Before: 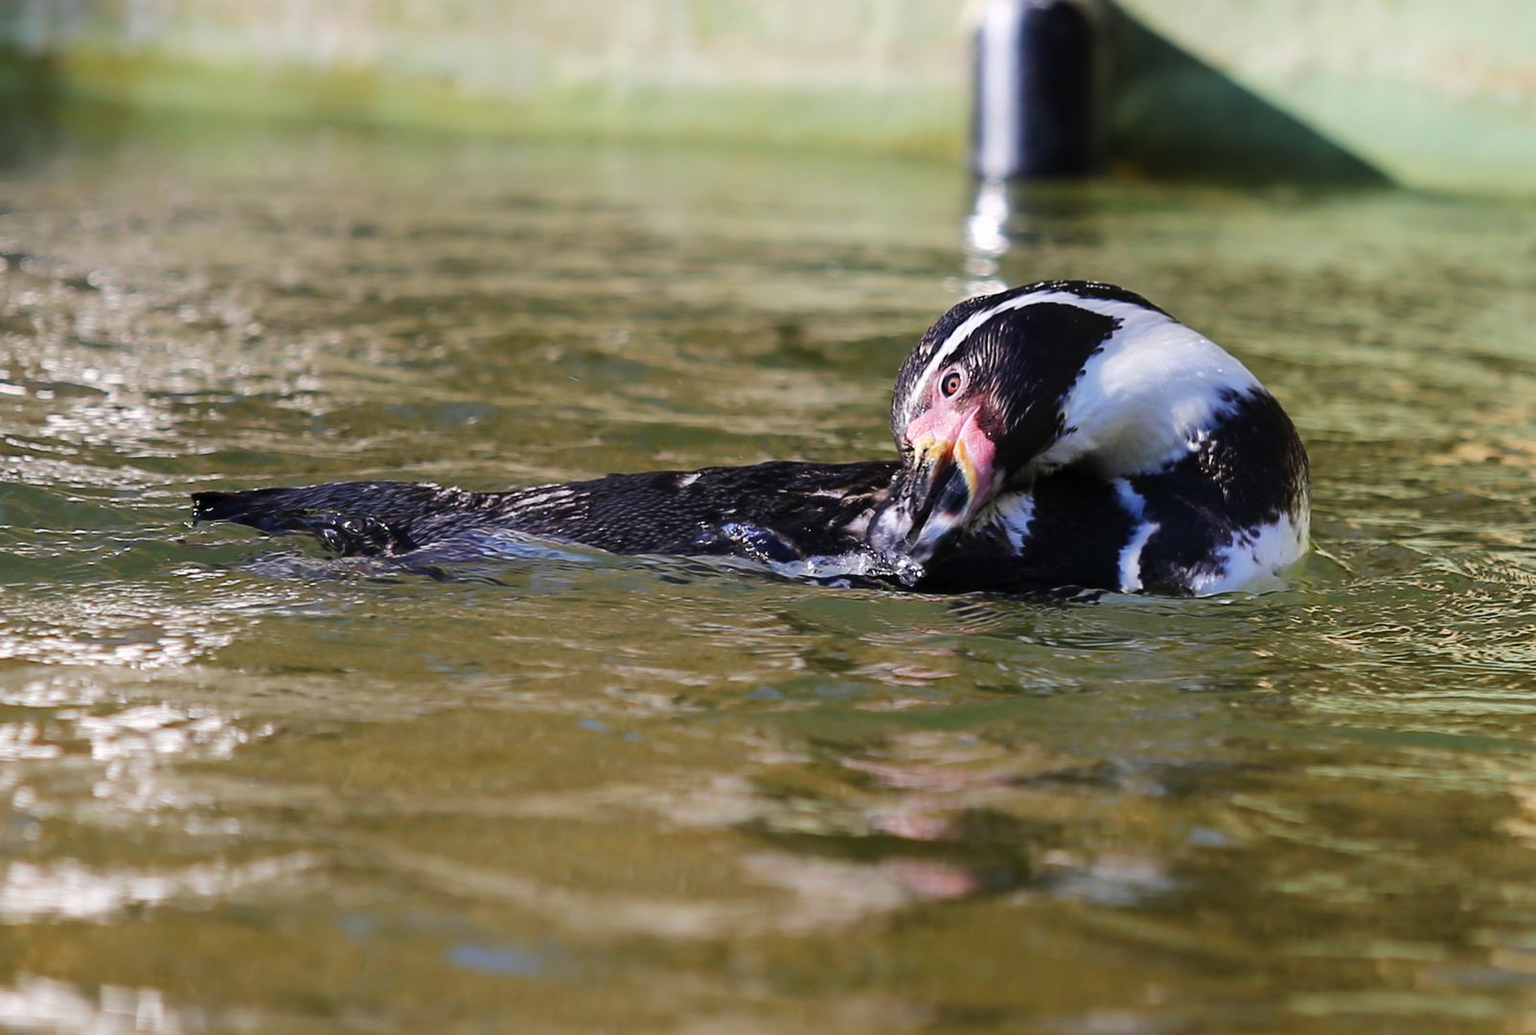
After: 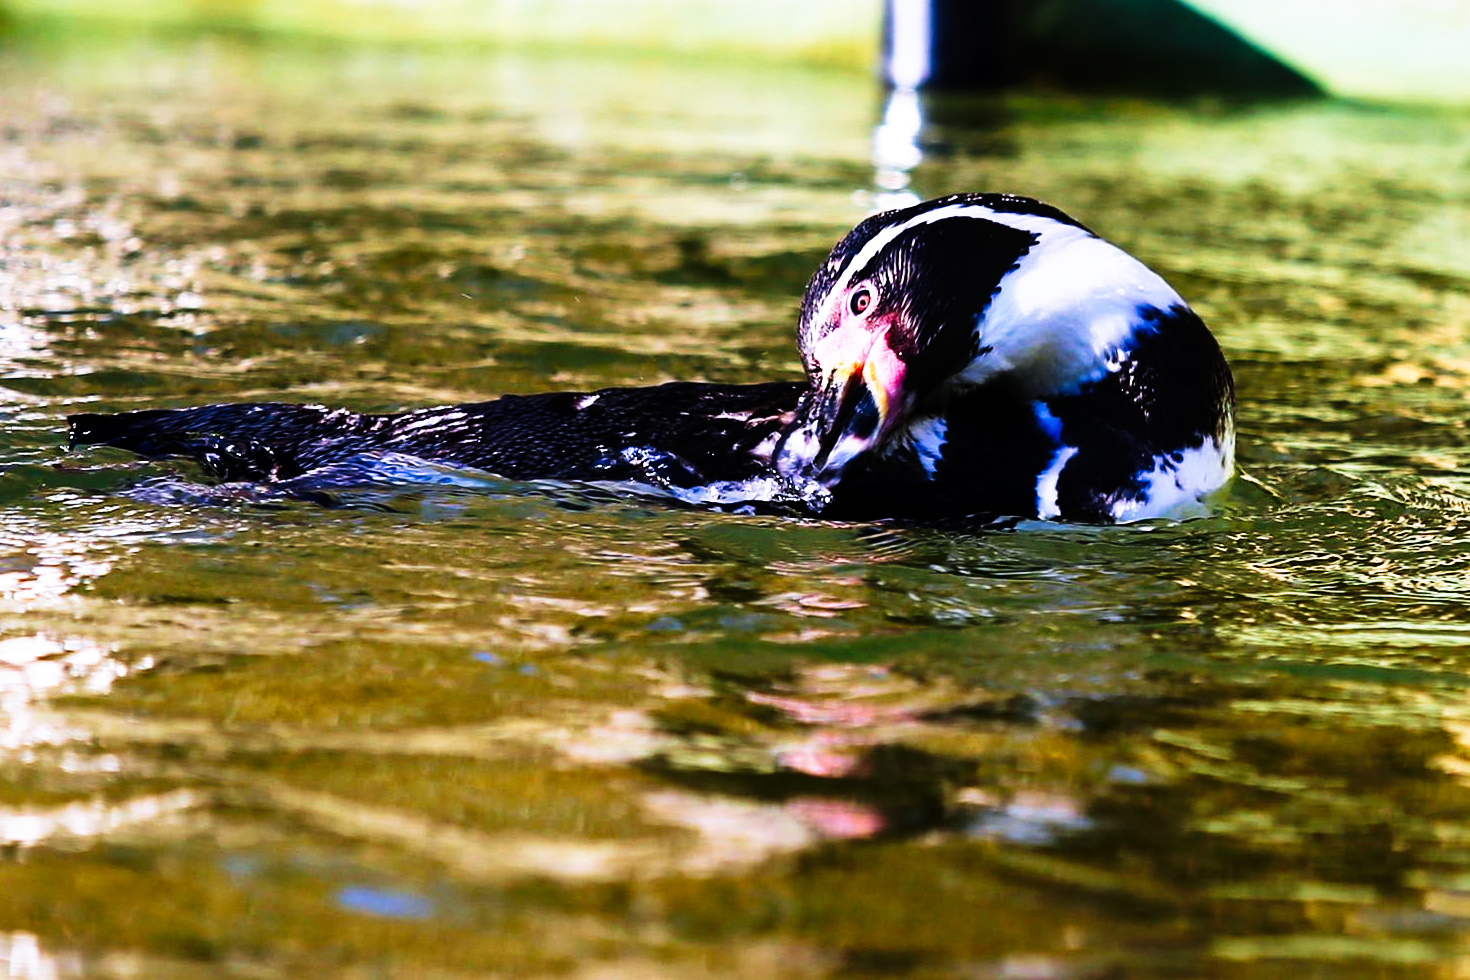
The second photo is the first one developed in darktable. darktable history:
tone curve: curves: ch0 [(0, 0) (0.003, 0.001) (0.011, 0.005) (0.025, 0.01) (0.044, 0.016) (0.069, 0.019) (0.1, 0.024) (0.136, 0.03) (0.177, 0.045) (0.224, 0.071) (0.277, 0.122) (0.335, 0.202) (0.399, 0.326) (0.468, 0.471) (0.543, 0.638) (0.623, 0.798) (0.709, 0.913) (0.801, 0.97) (0.898, 0.983) (1, 1)], preserve colors none
color calibration: illuminant as shot in camera, x 0.358, y 0.373, temperature 4628.91 K
velvia: strength 27%
local contrast: mode bilateral grid, contrast 20, coarseness 50, detail 120%, midtone range 0.2
crop and rotate: left 8.262%, top 9.226%
